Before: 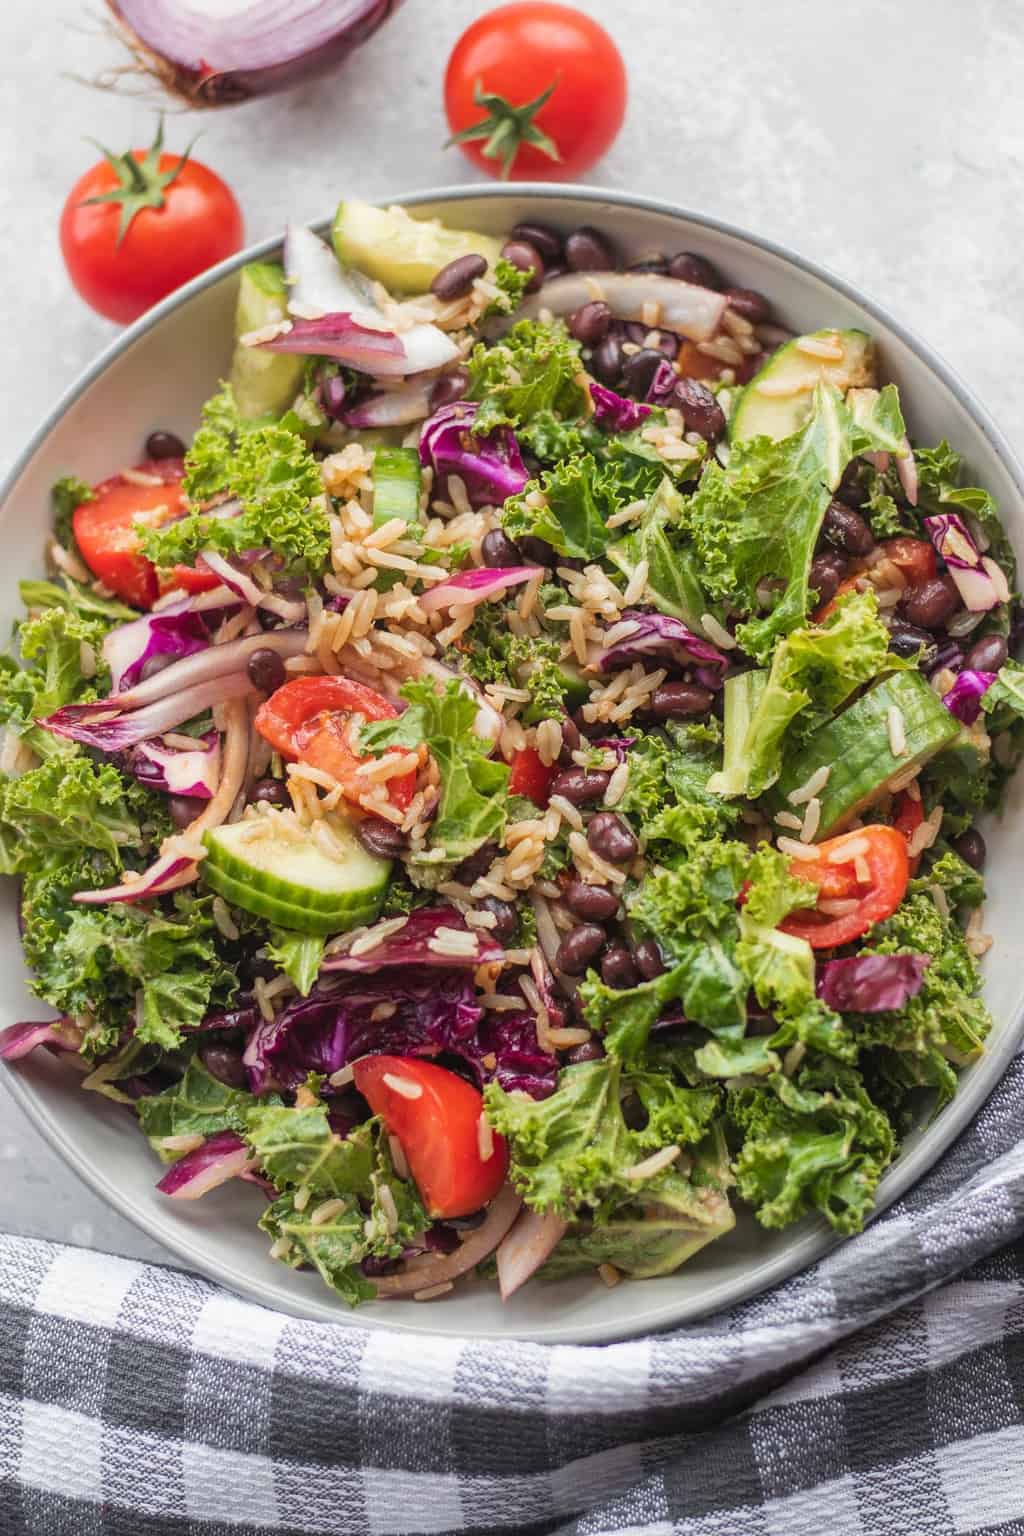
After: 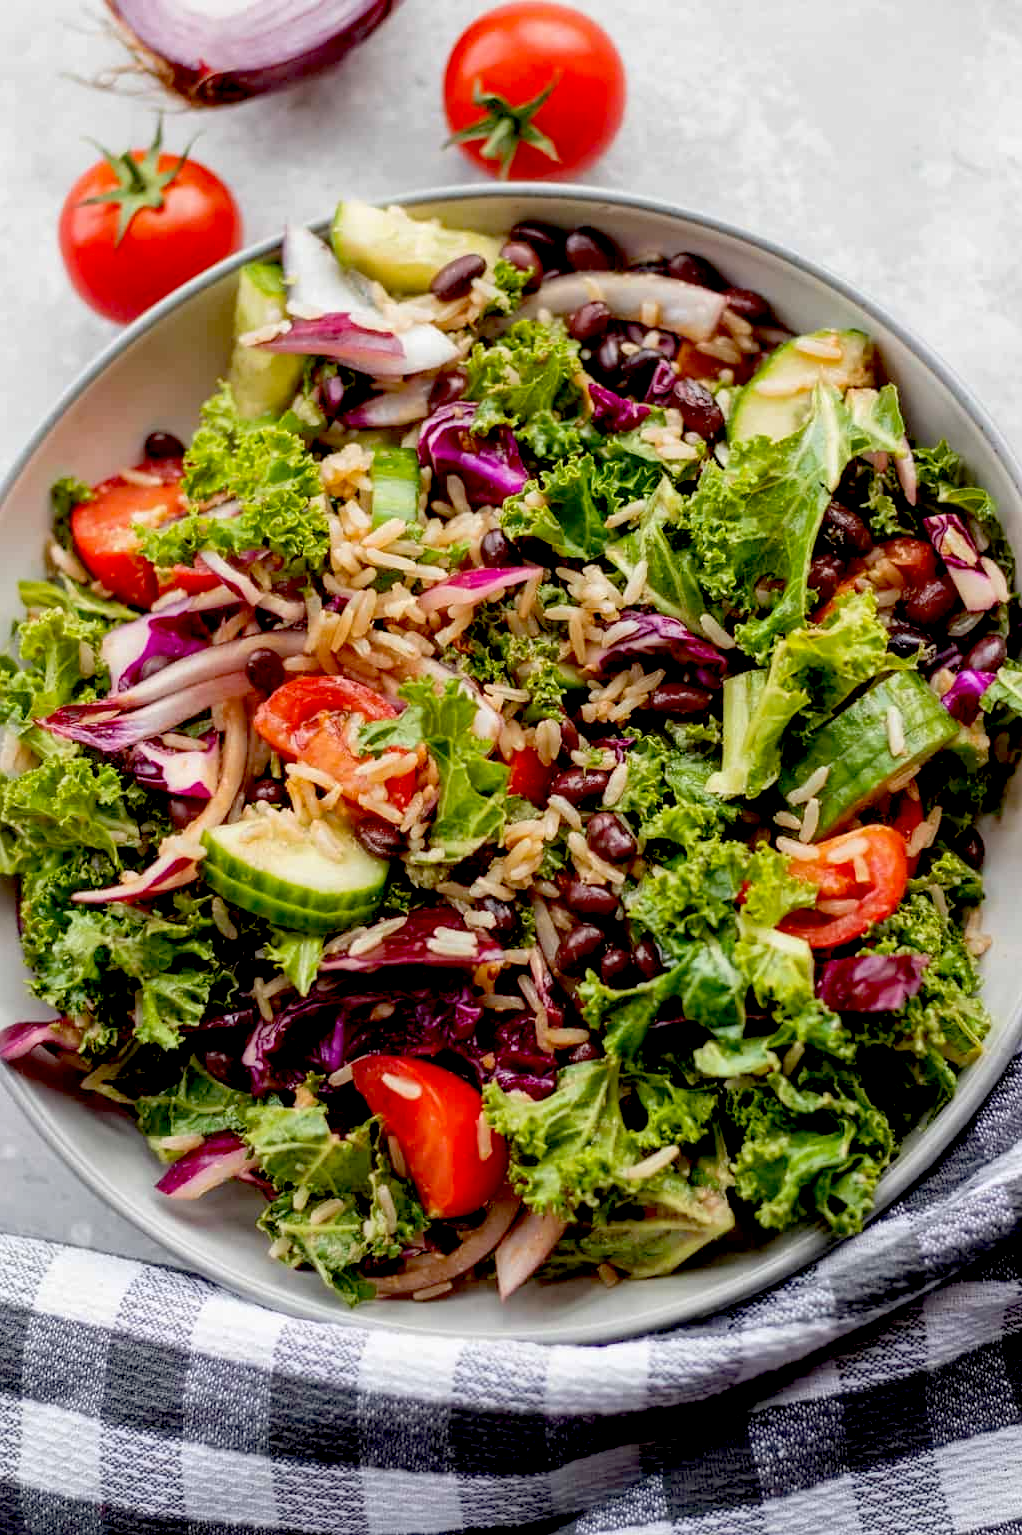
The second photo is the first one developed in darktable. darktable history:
exposure: black level correction 0.047, exposure 0.013 EV, compensate highlight preservation false
crop and rotate: left 0.126%
